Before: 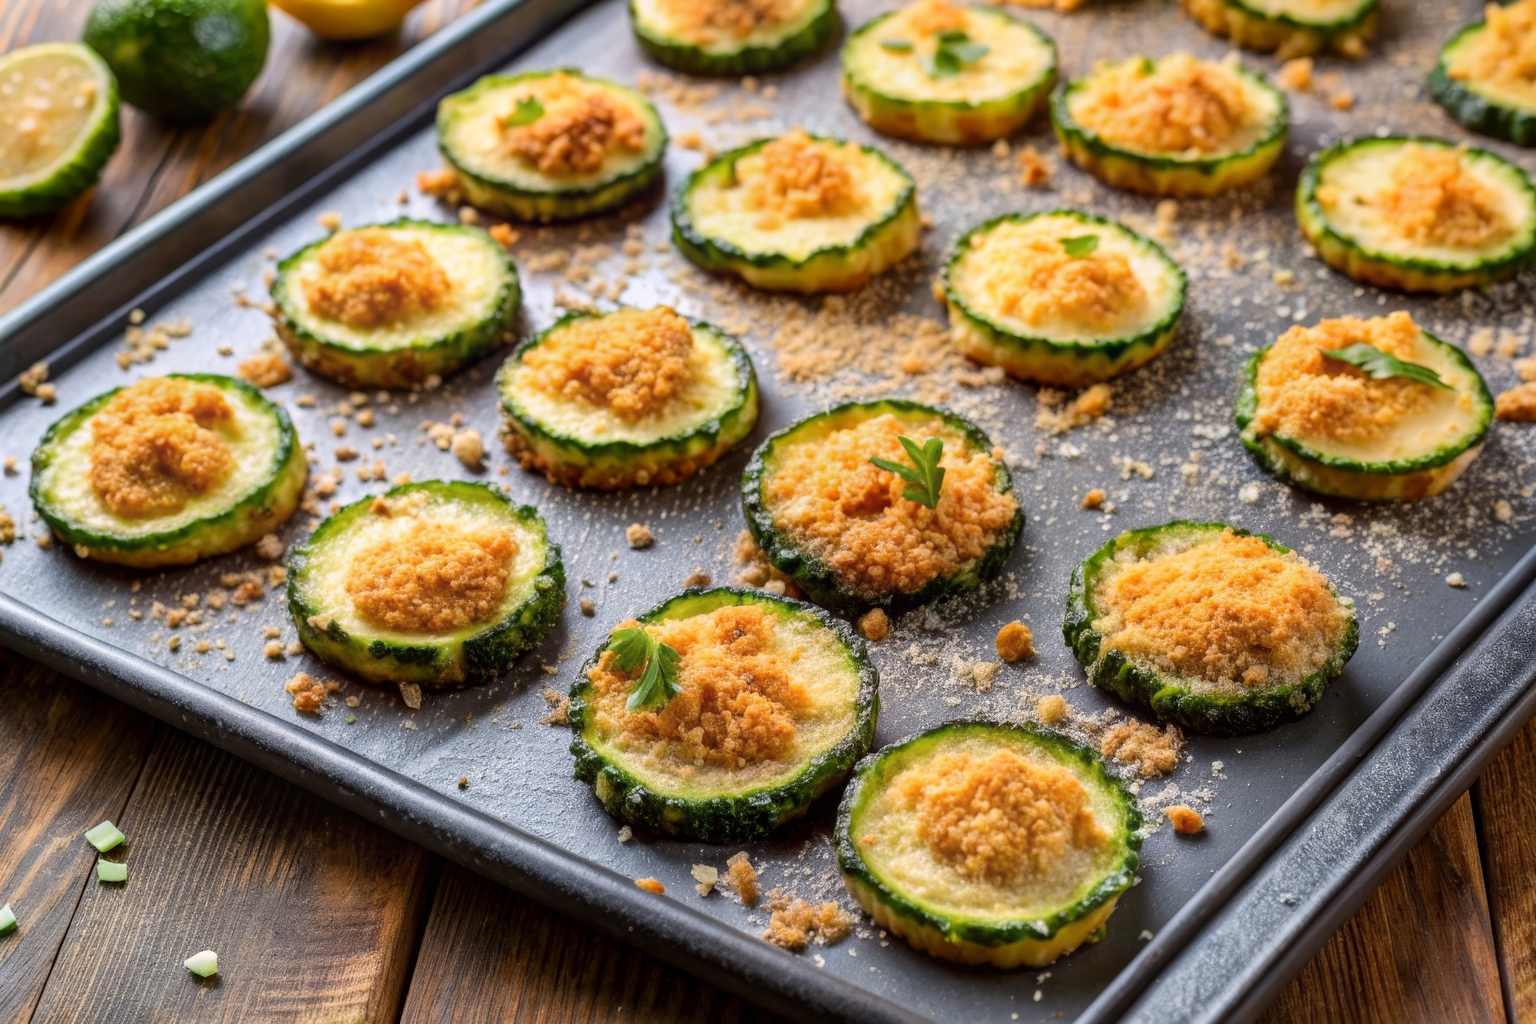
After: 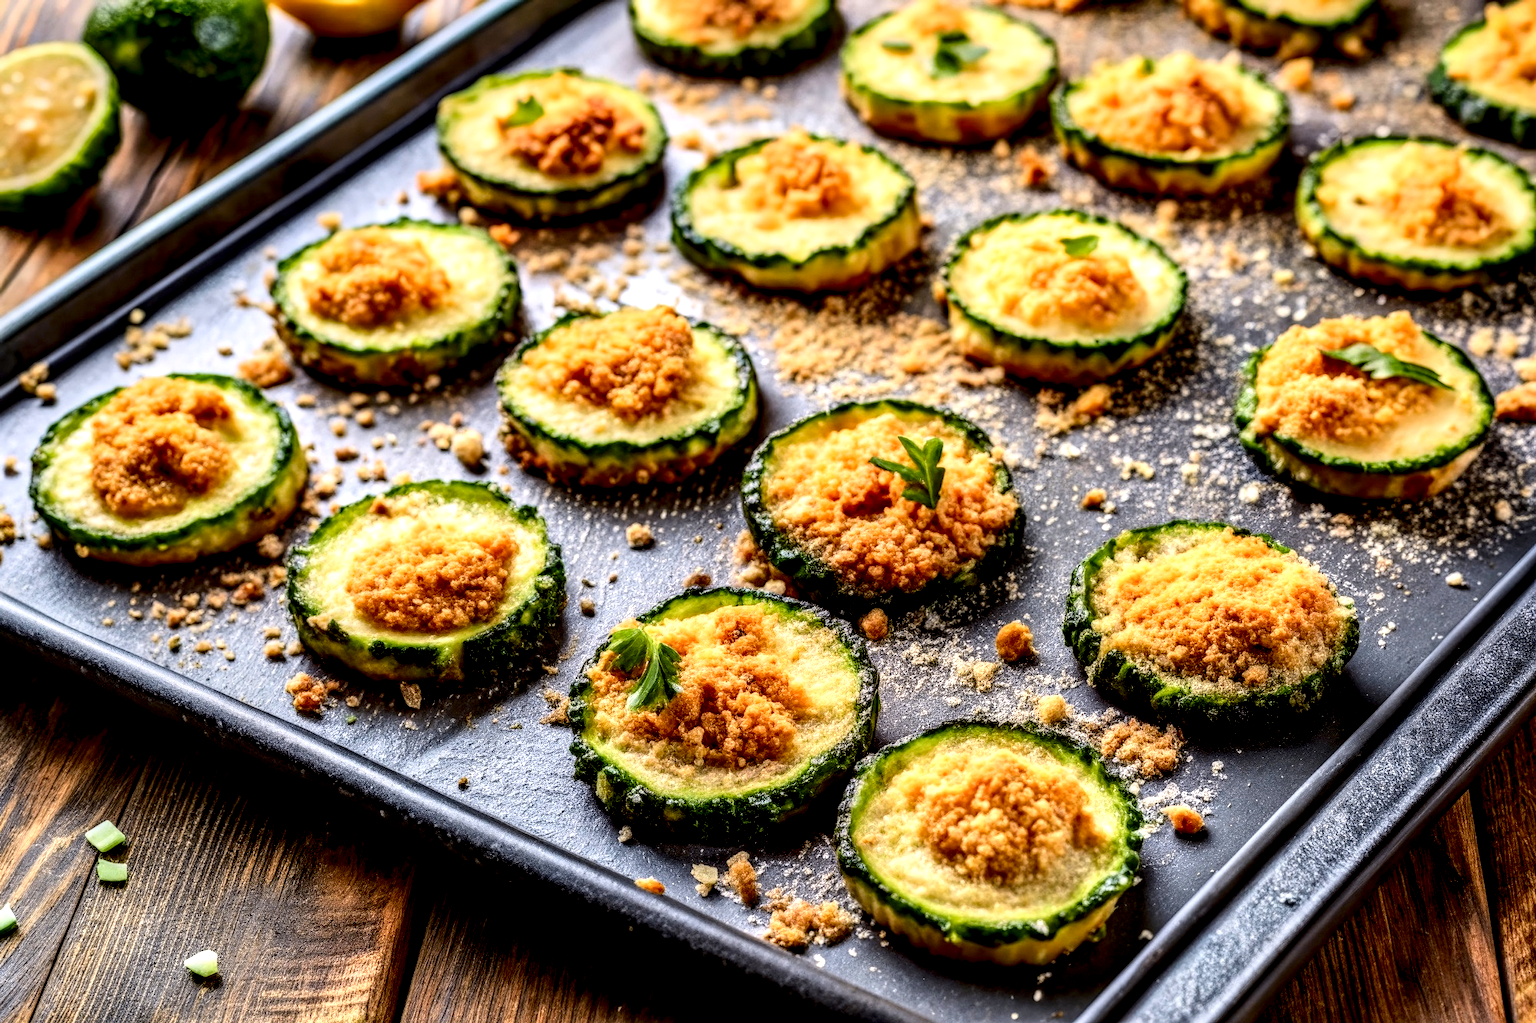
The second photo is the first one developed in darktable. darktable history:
local contrast: highlights 22%, detail 198%
tone curve: curves: ch0 [(0, 0.011) (0.139, 0.106) (0.295, 0.271) (0.499, 0.523) (0.739, 0.782) (0.857, 0.879) (1, 0.967)]; ch1 [(0, 0) (0.272, 0.249) (0.39, 0.379) (0.469, 0.456) (0.495, 0.497) (0.524, 0.53) (0.588, 0.62) (0.725, 0.779) (1, 1)]; ch2 [(0, 0) (0.125, 0.089) (0.35, 0.317) (0.437, 0.42) (0.502, 0.499) (0.533, 0.553) (0.599, 0.638) (1, 1)], color space Lab, independent channels, preserve colors none
